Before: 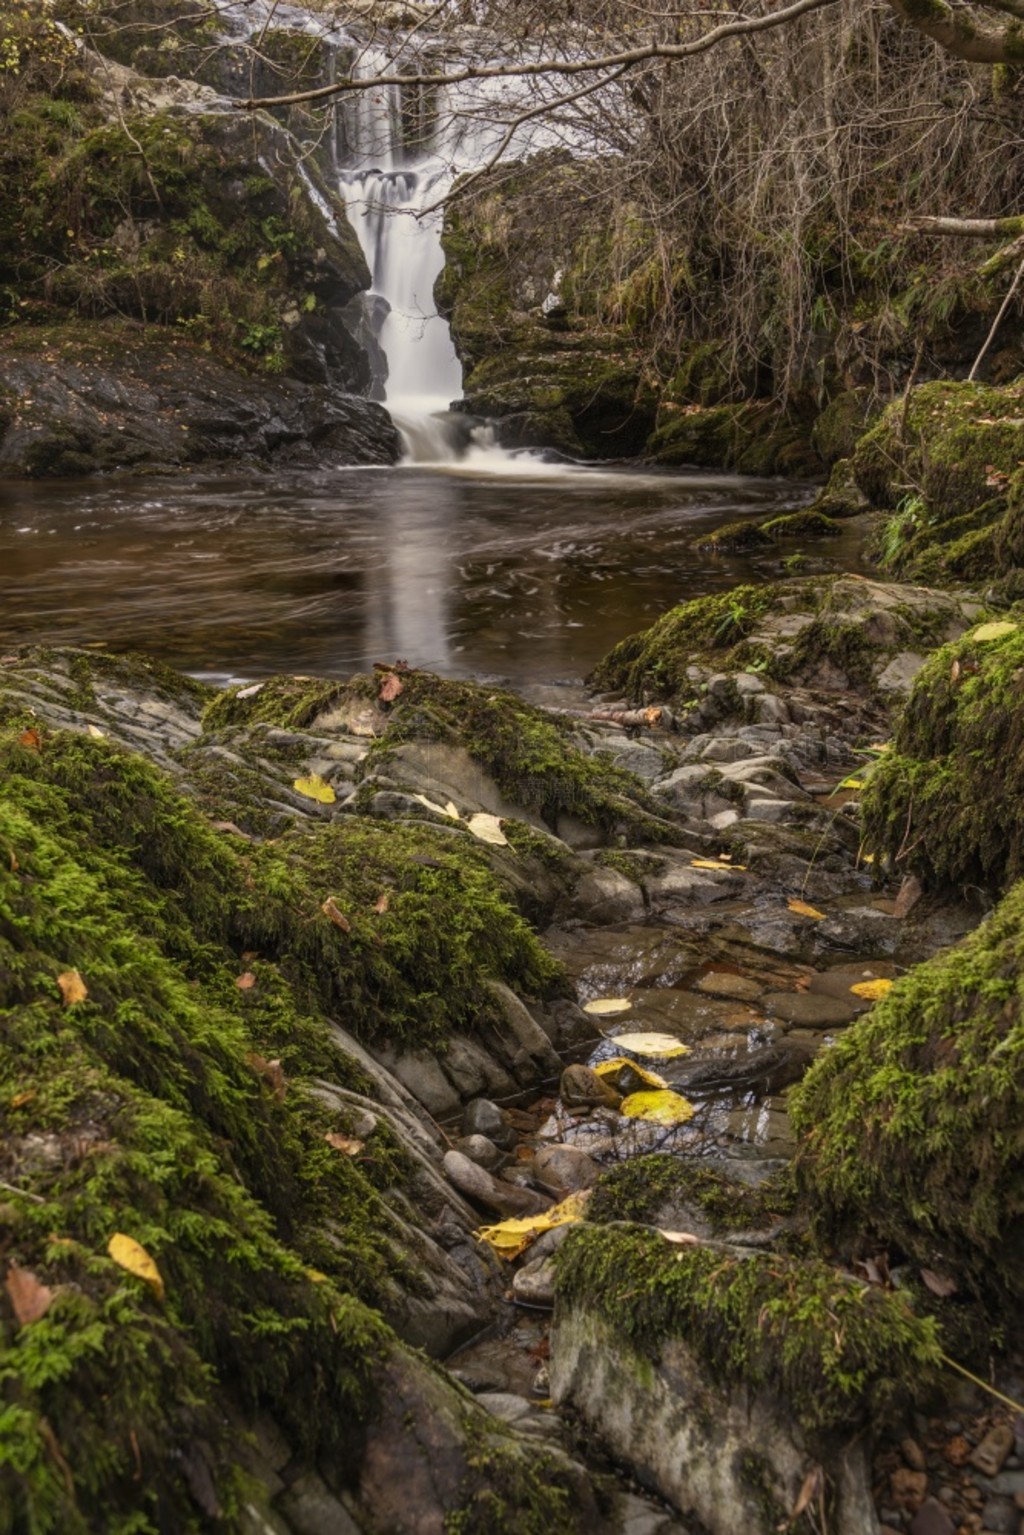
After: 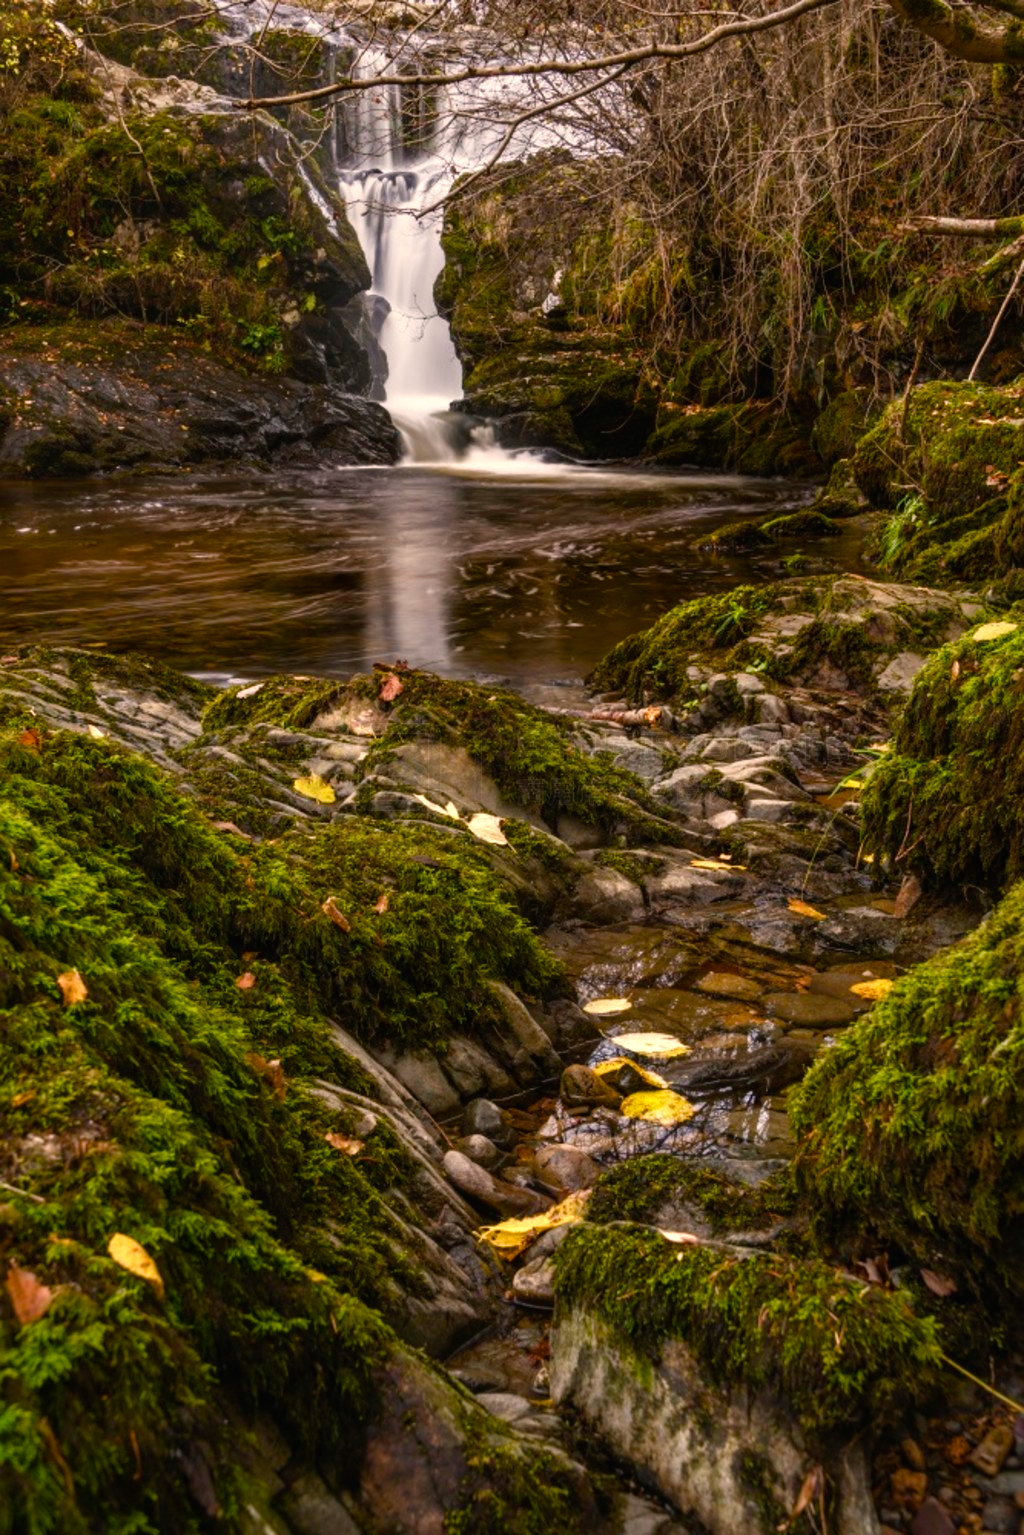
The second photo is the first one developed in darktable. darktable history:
color zones: curves: ch0 [(0.25, 0.5) (0.423, 0.5) (0.443, 0.5) (0.521, 0.756) (0.568, 0.5) (0.576, 0.5) (0.75, 0.5)]; ch1 [(0.25, 0.5) (0.423, 0.5) (0.443, 0.5) (0.539, 0.873) (0.624, 0.565) (0.631, 0.5) (0.75, 0.5)]
color balance rgb: shadows lift › chroma 1%, shadows lift › hue 217.2°, power › hue 310.8°, highlights gain › chroma 2%, highlights gain › hue 44.4°, global offset › luminance 0.25%, global offset › hue 171.6°, perceptual saturation grading › global saturation 14.09%, perceptual saturation grading › highlights -30%, perceptual saturation grading › shadows 50.67%, global vibrance 25%, contrast 20%
